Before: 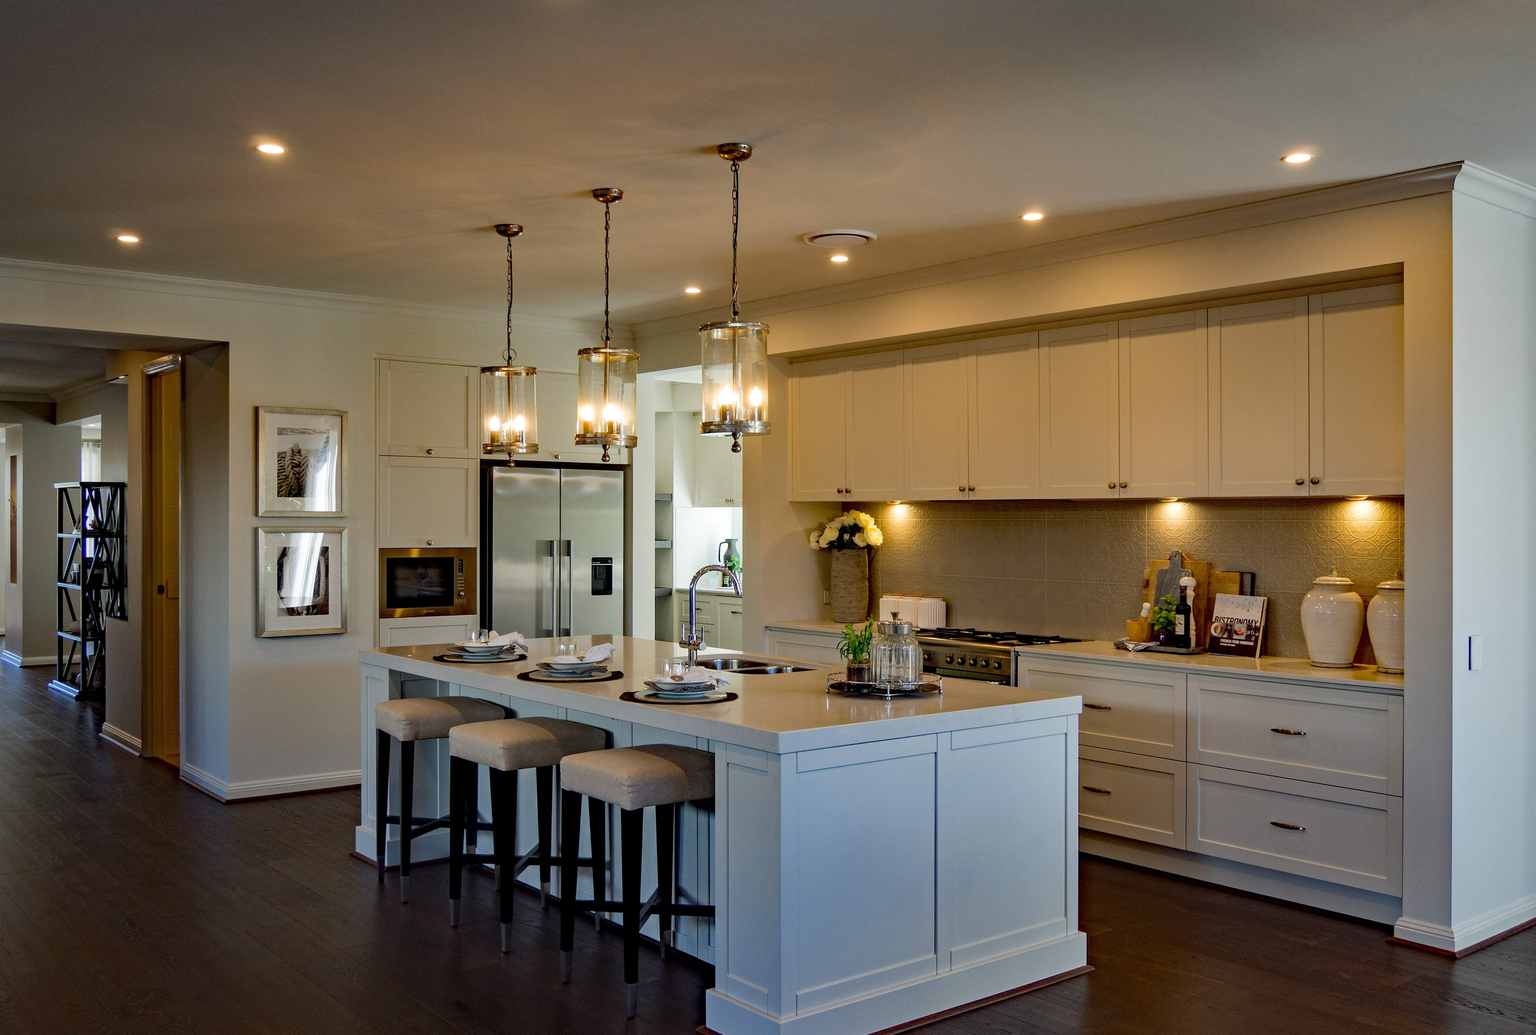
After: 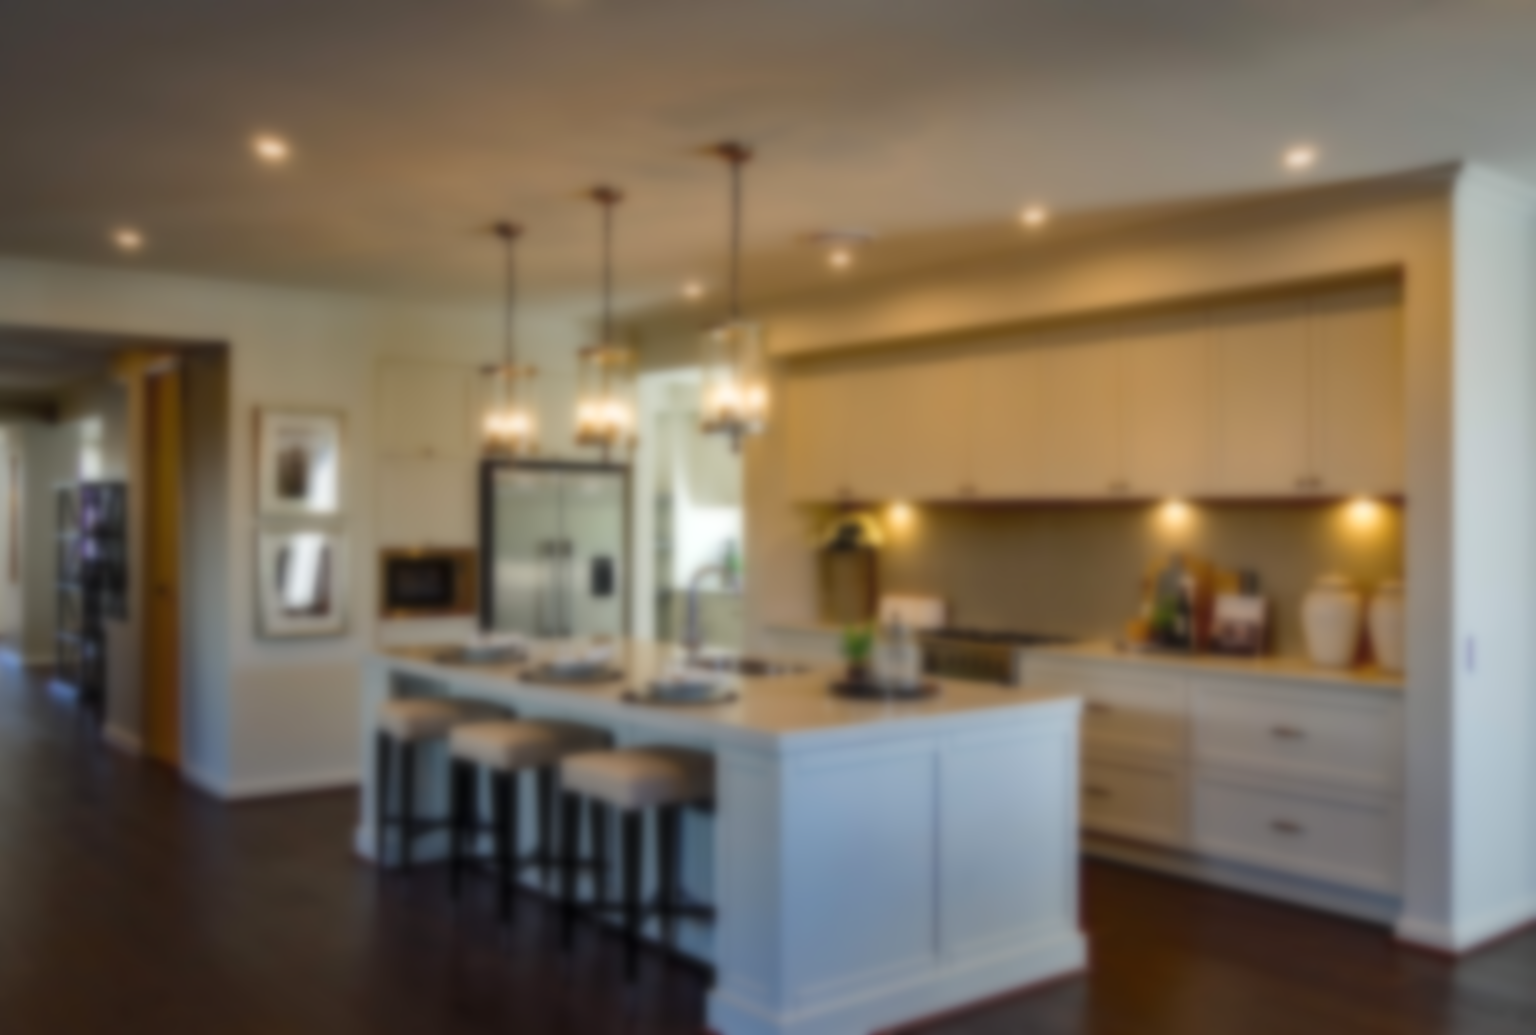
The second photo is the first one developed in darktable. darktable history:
lowpass: radius 16, unbound 0
exposure: exposure 0.2 EV, compensate highlight preservation false
